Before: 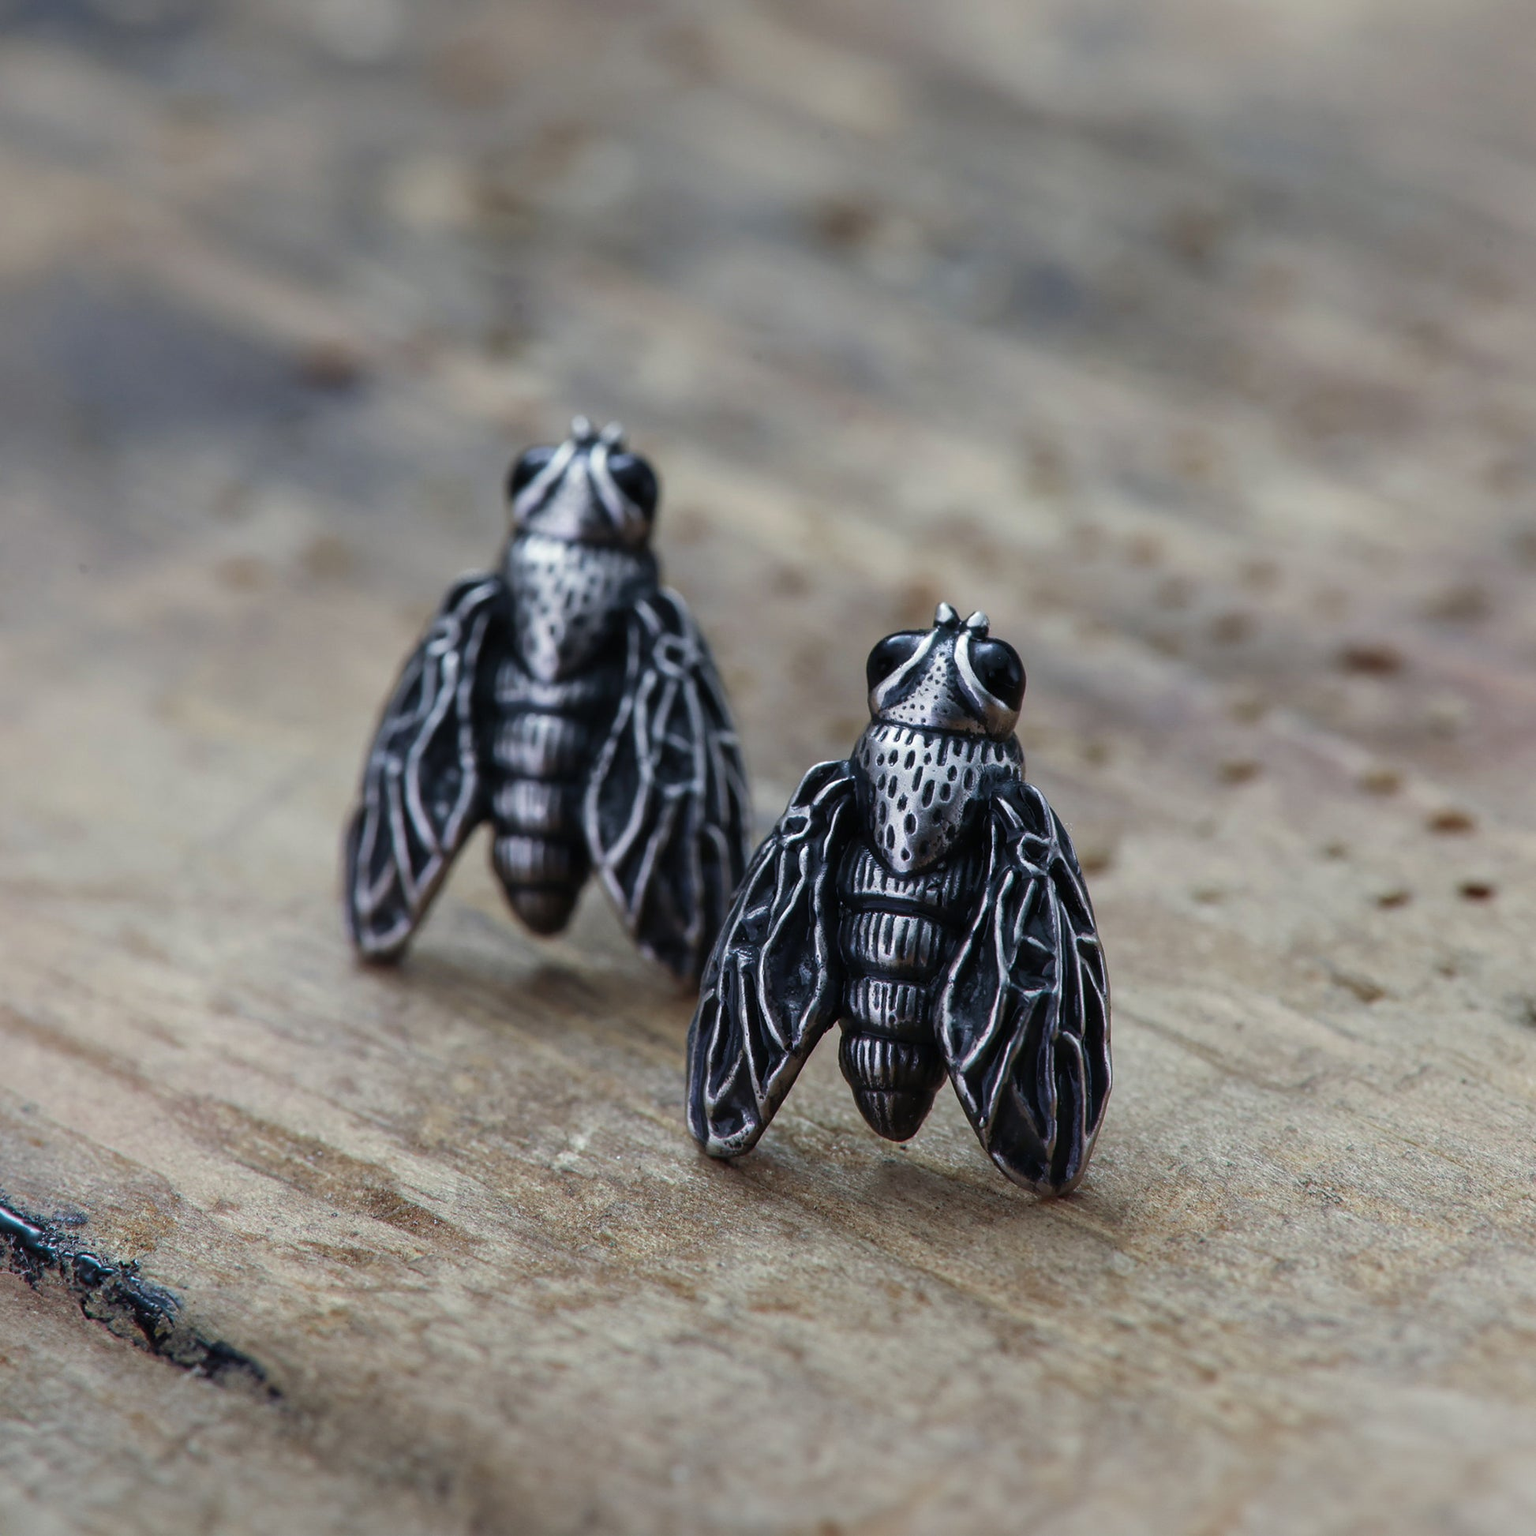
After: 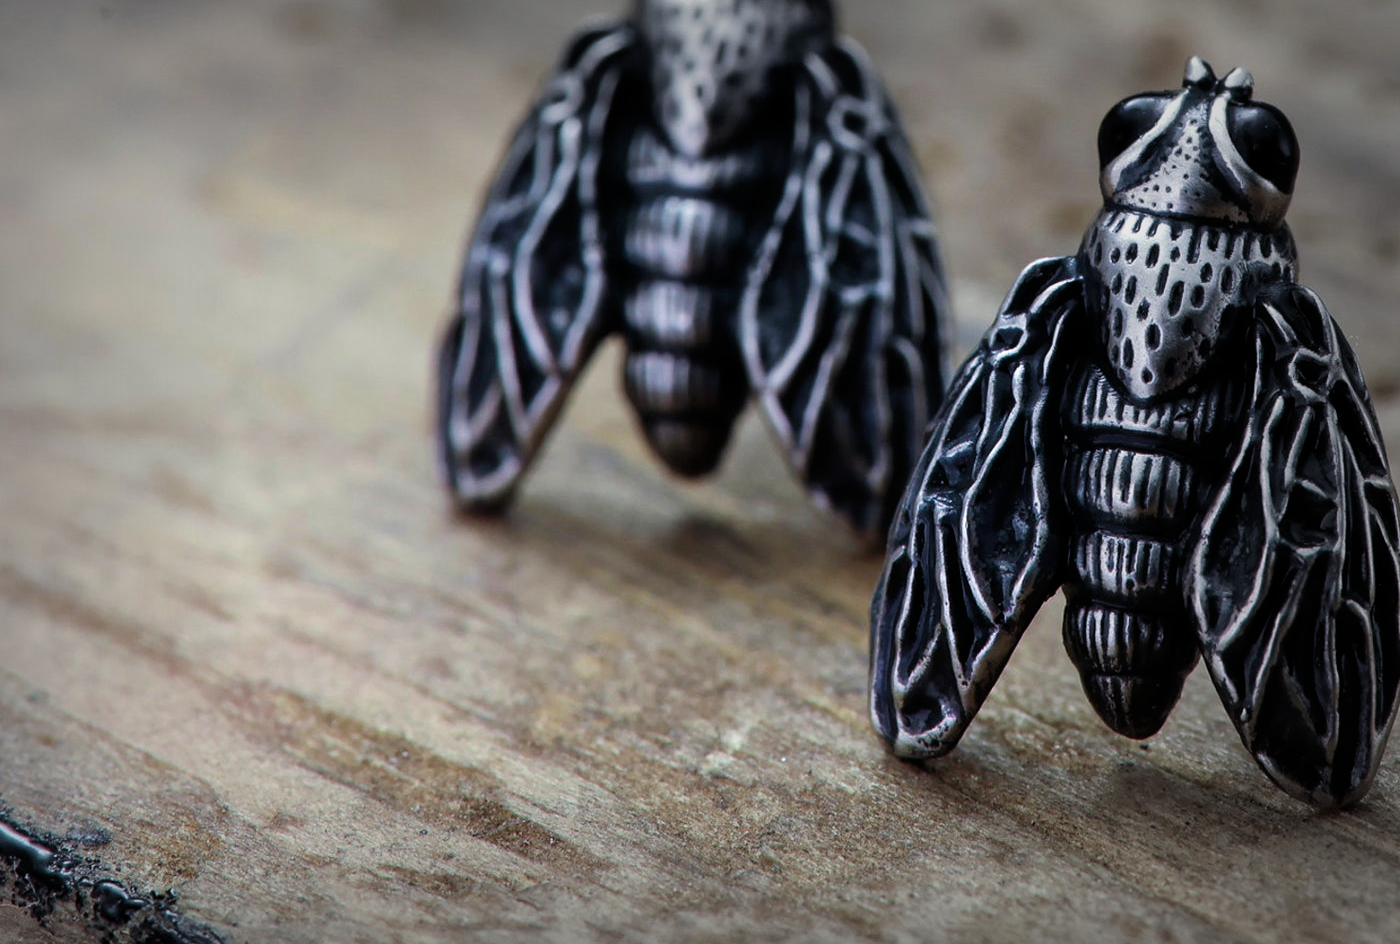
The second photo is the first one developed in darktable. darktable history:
crop: top 36.331%, right 28.039%, bottom 15.137%
color balance rgb: highlights gain › luminance 14.656%, linear chroma grading › shadows -2.798%, linear chroma grading › highlights -4.83%, perceptual saturation grading › global saturation 25.633%, global vibrance 20%
filmic rgb: middle gray luminance 18.42%, black relative exposure -11.51 EV, white relative exposure 2.53 EV, target black luminance 0%, hardness 8.34, latitude 98.52%, contrast 1.081, shadows ↔ highlights balance 0.678%
vignetting: fall-off start 53.11%, center (-0.123, -0.004), automatic ratio true, width/height ratio 1.315, shape 0.209, unbound false
